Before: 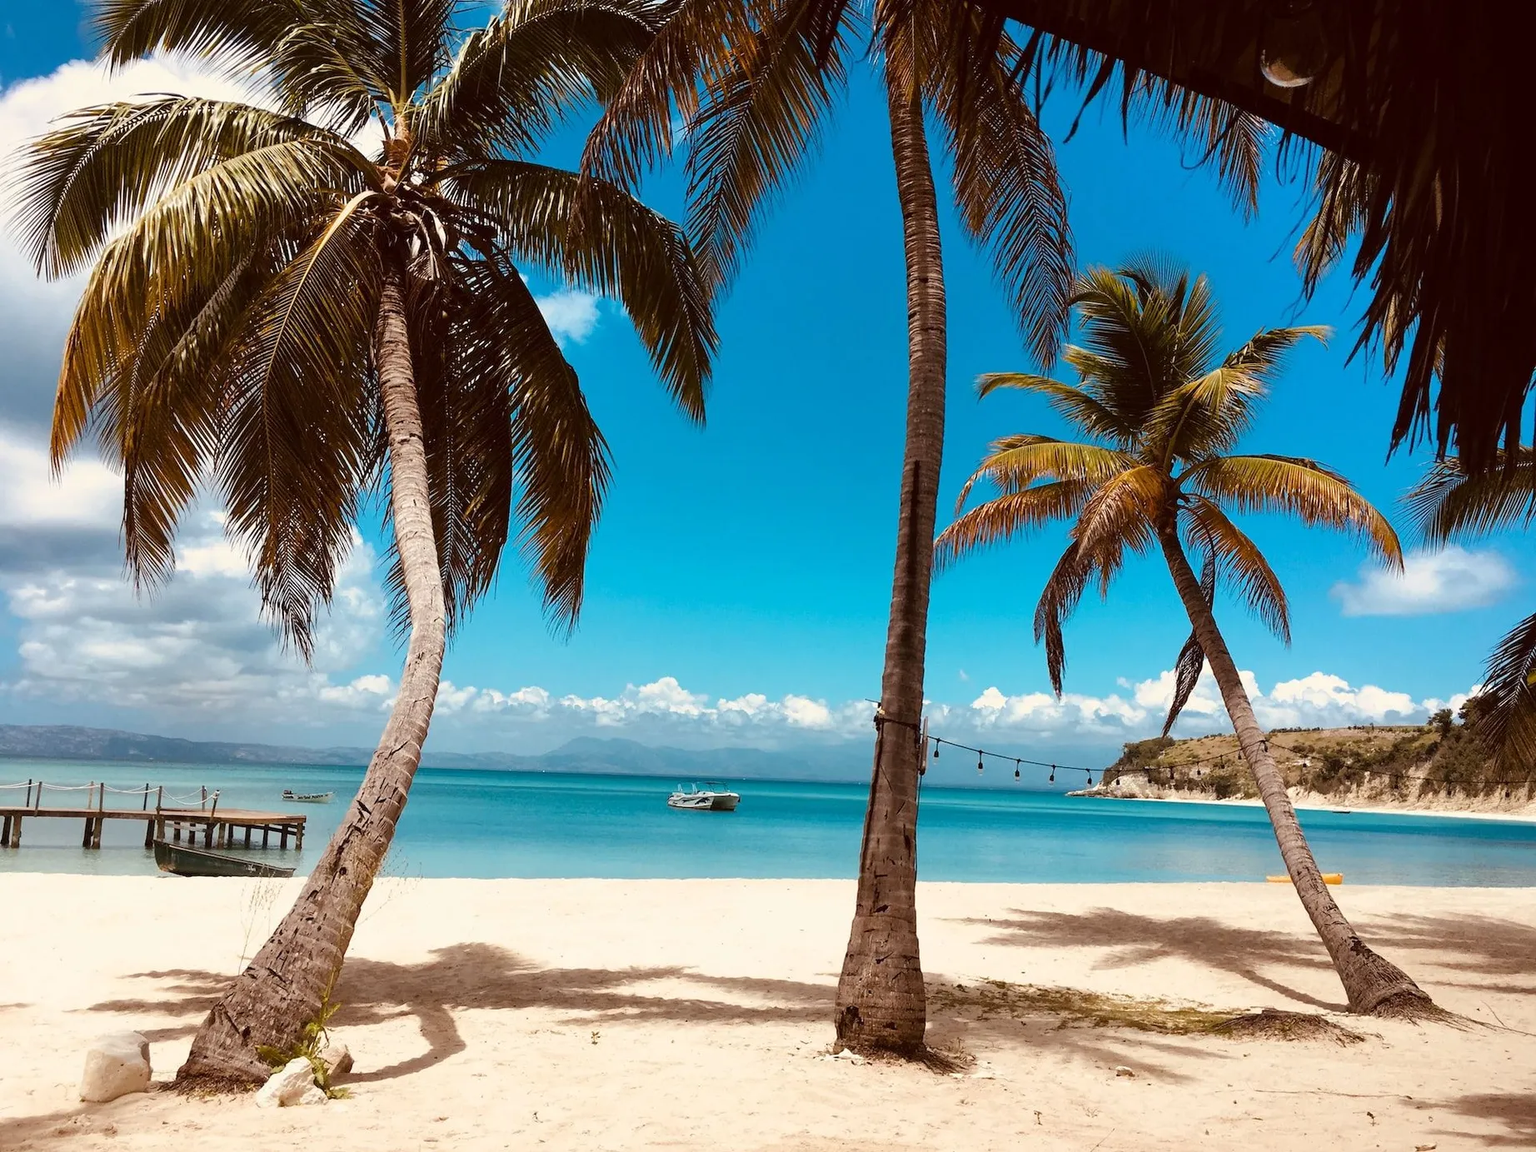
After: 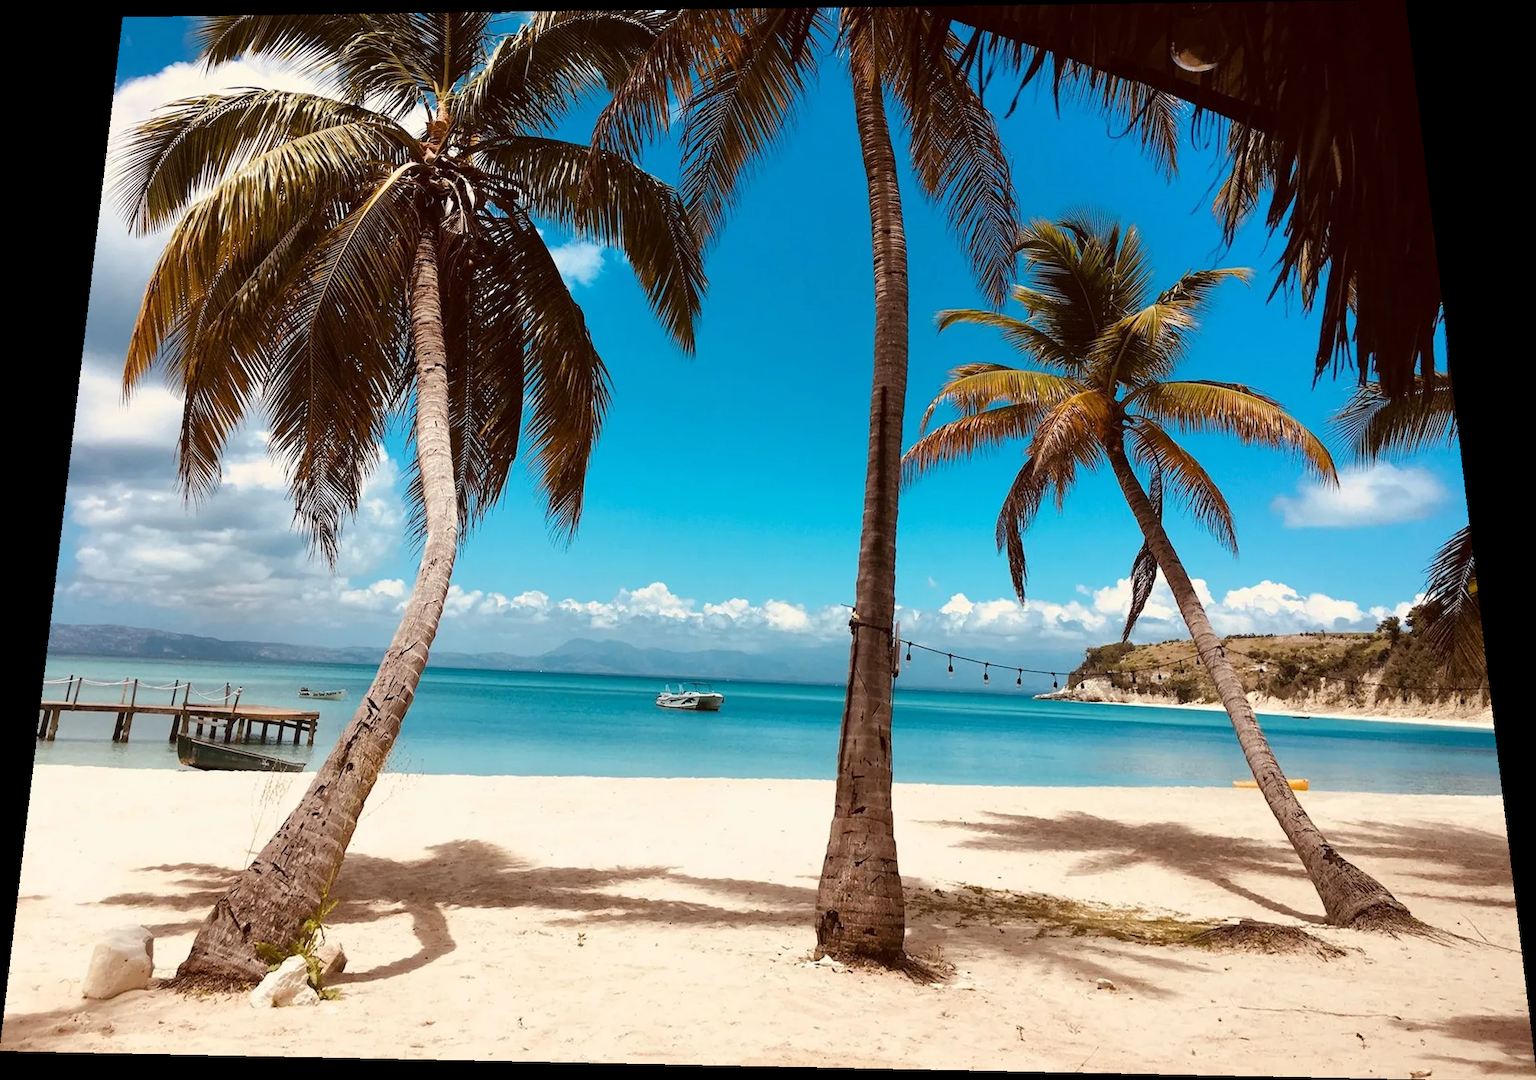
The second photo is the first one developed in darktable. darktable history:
rotate and perspective: rotation 0.128°, lens shift (vertical) -0.181, lens shift (horizontal) -0.044, shear 0.001, automatic cropping off
tone equalizer: on, module defaults
